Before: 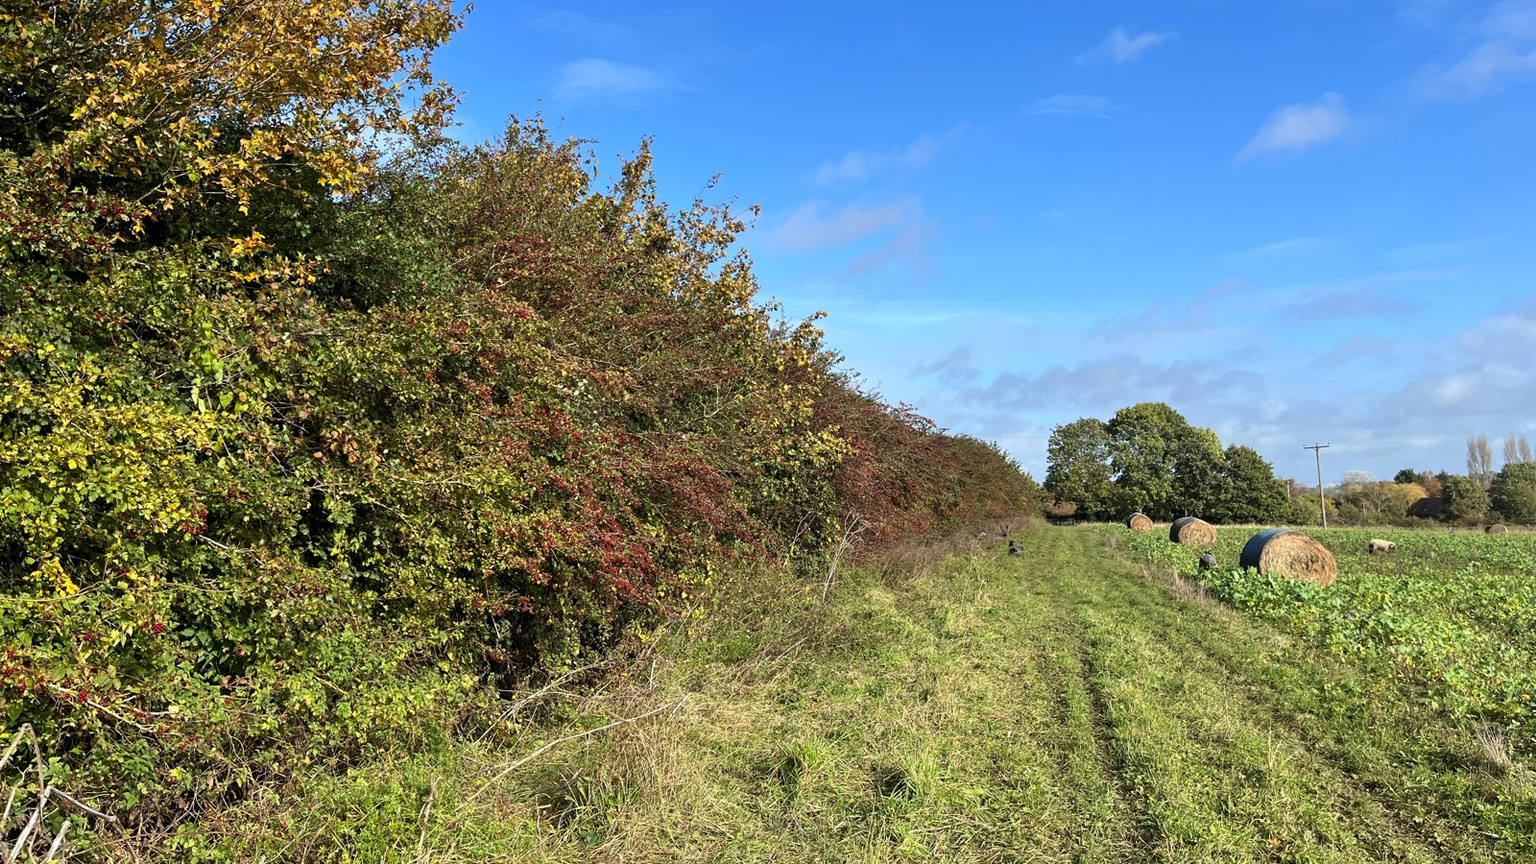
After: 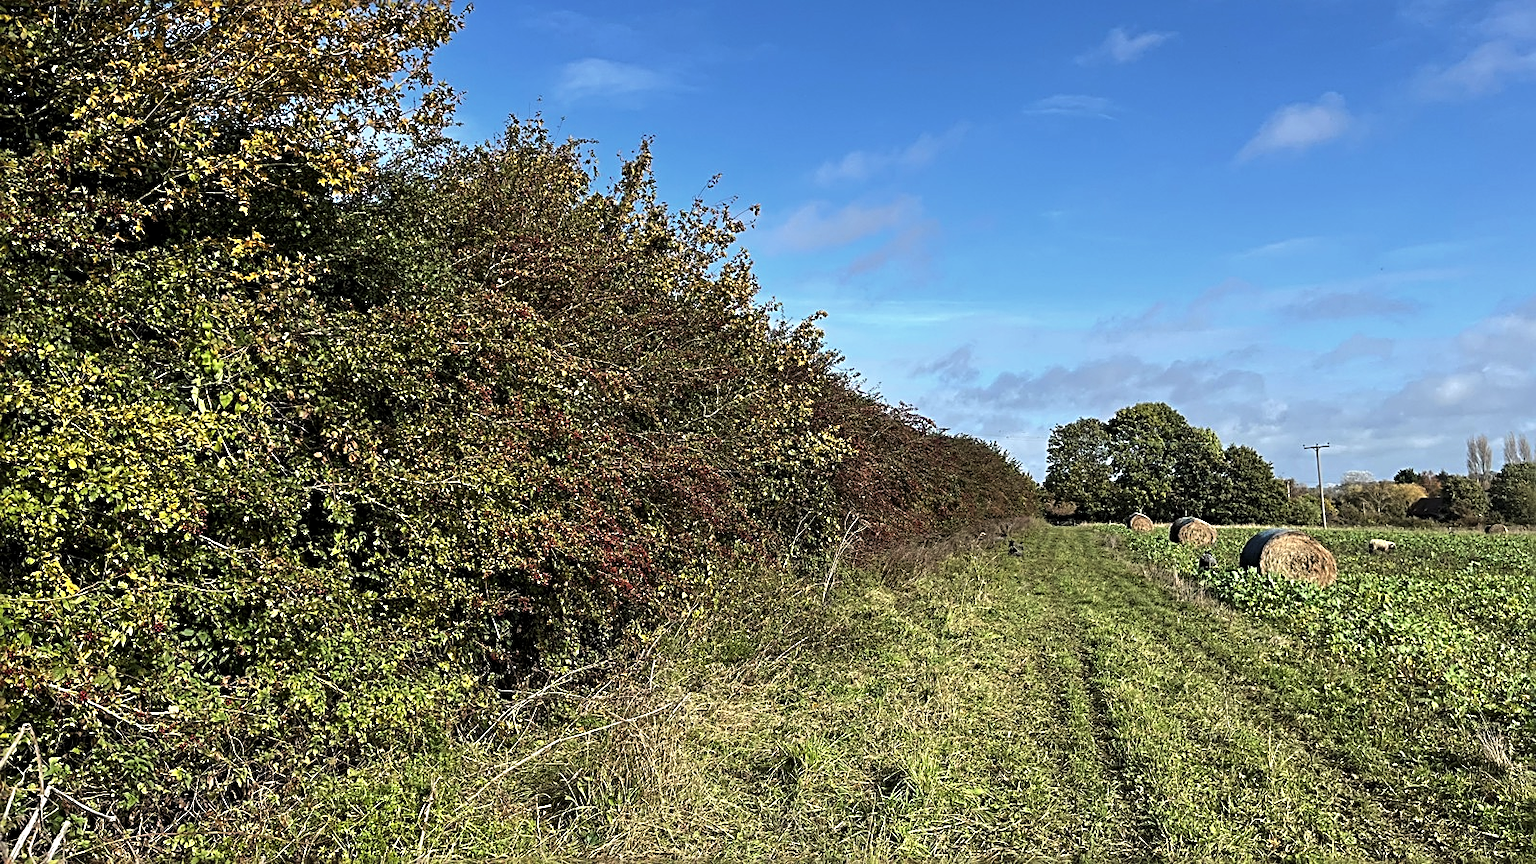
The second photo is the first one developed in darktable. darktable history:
levels: levels [0.029, 0.545, 0.971]
sharpen: radius 2.676, amount 0.669
contrast brightness saturation: saturation -0.05
